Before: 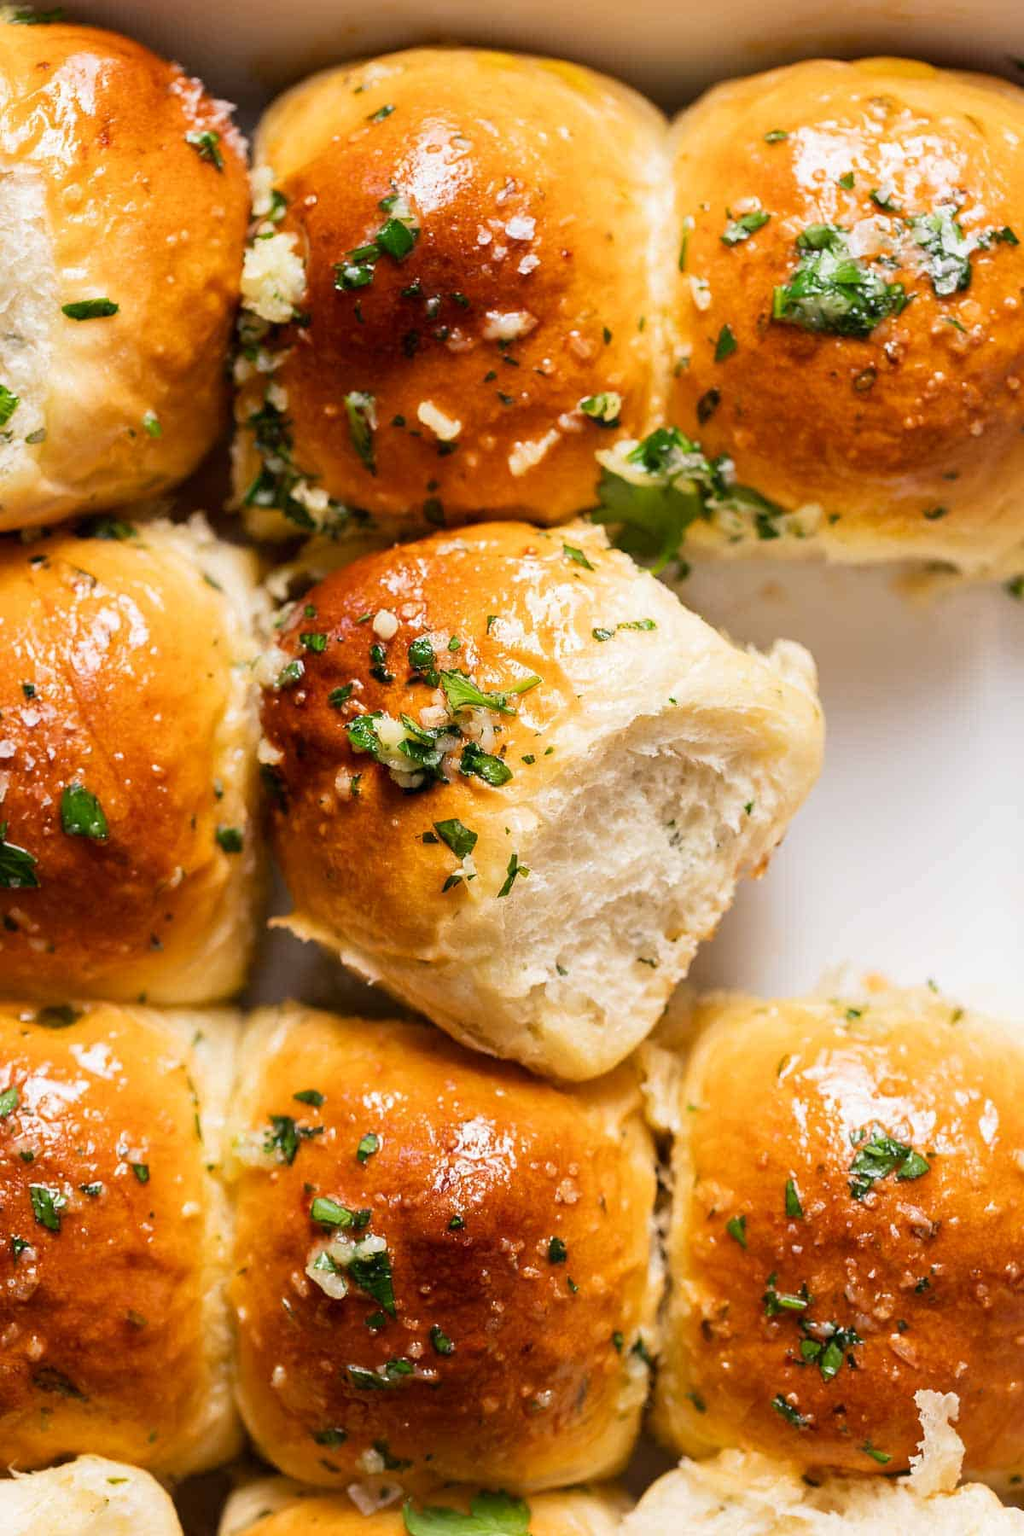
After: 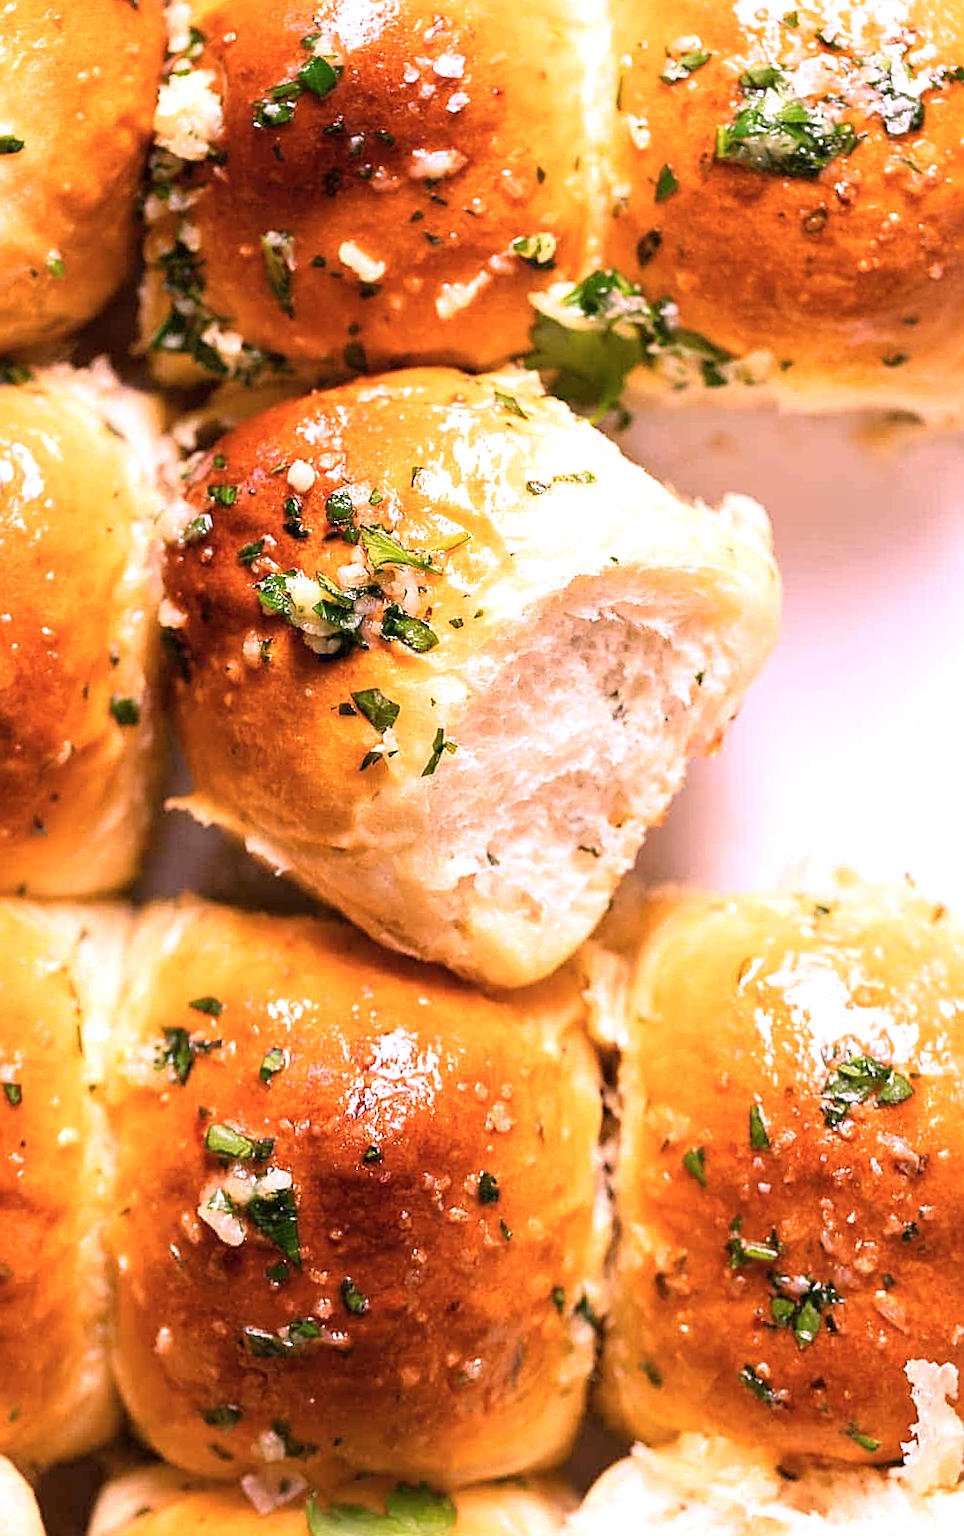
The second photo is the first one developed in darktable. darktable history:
rotate and perspective: rotation 0.215°, lens shift (vertical) -0.139, crop left 0.069, crop right 0.939, crop top 0.002, crop bottom 0.996
crop and rotate: left 8.262%, top 9.226%
white balance: red 1.188, blue 1.11
sharpen: on, module defaults
exposure: exposure 0.376 EV, compensate highlight preservation false
color zones: curves: ch1 [(0, 0.469) (0.01, 0.469) (0.12, 0.446) (0.248, 0.469) (0.5, 0.5) (0.748, 0.5) (0.99, 0.469) (1, 0.469)]
